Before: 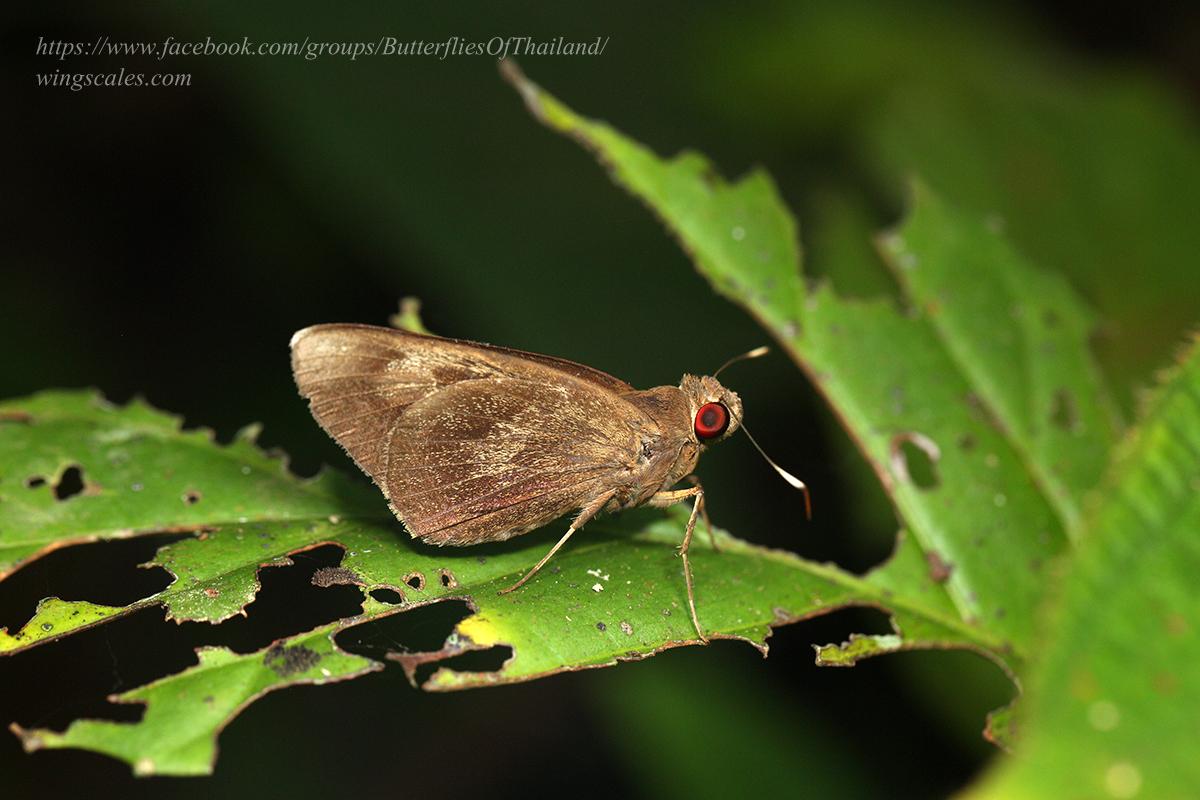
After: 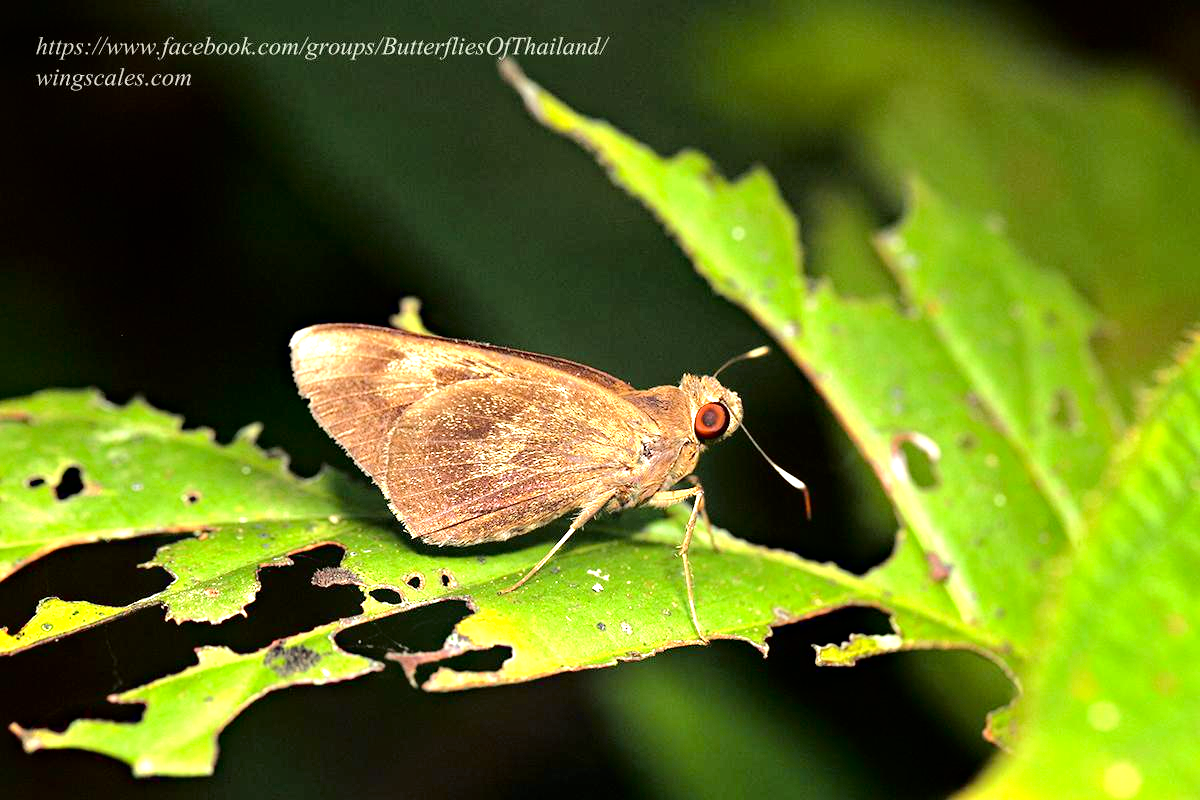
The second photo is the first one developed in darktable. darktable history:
tone curve: curves: ch0 [(0.003, 0) (0.066, 0.017) (0.163, 0.09) (0.264, 0.238) (0.395, 0.421) (0.517, 0.575) (0.633, 0.687) (0.791, 0.814) (1, 1)]; ch1 [(0, 0) (0.149, 0.17) (0.327, 0.339) (0.39, 0.403) (0.456, 0.463) (0.501, 0.502) (0.512, 0.507) (0.53, 0.533) (0.575, 0.592) (0.671, 0.655) (0.729, 0.679) (1, 1)]; ch2 [(0, 0) (0.337, 0.382) (0.464, 0.47) (0.501, 0.502) (0.527, 0.532) (0.563, 0.555) (0.615, 0.61) (0.663, 0.68) (1, 1)], color space Lab, independent channels, preserve colors none
haze removal: adaptive false
exposure: black level correction 0.001, exposure 1.398 EV, compensate exposure bias true, compensate highlight preservation false
